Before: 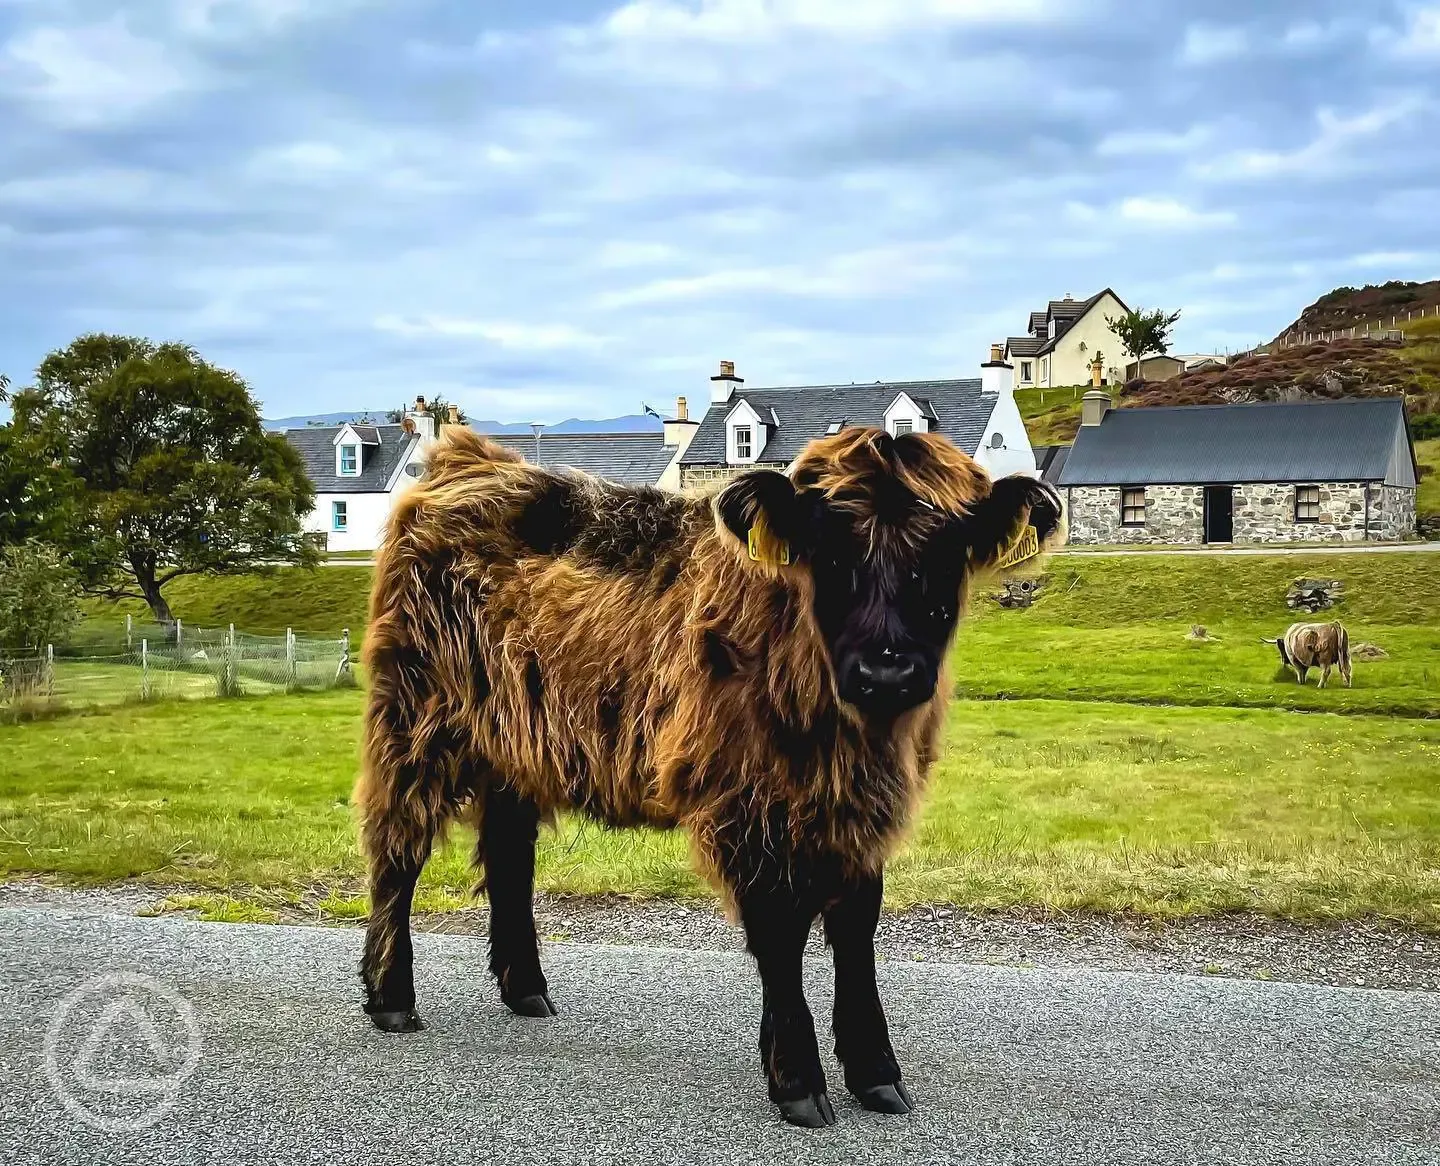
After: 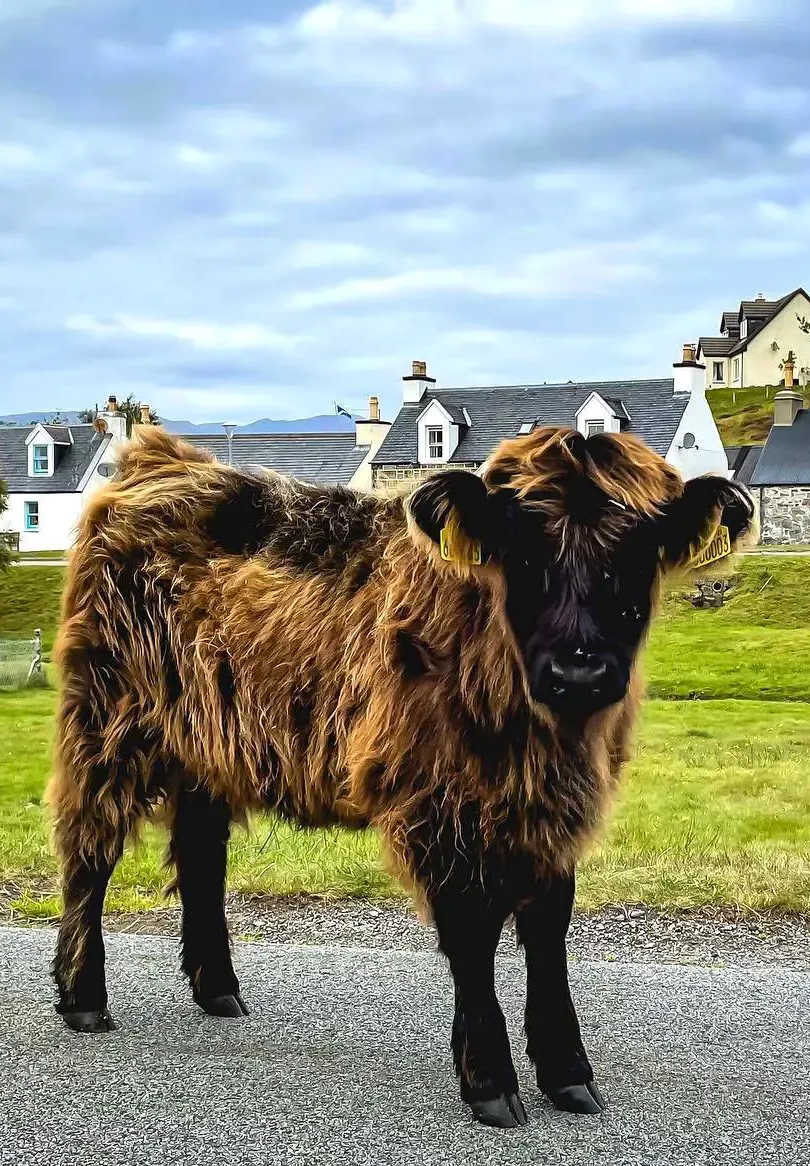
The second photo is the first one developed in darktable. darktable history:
crop: left 21.427%, right 22.306%
local contrast: mode bilateral grid, contrast 20, coarseness 49, detail 120%, midtone range 0.2
